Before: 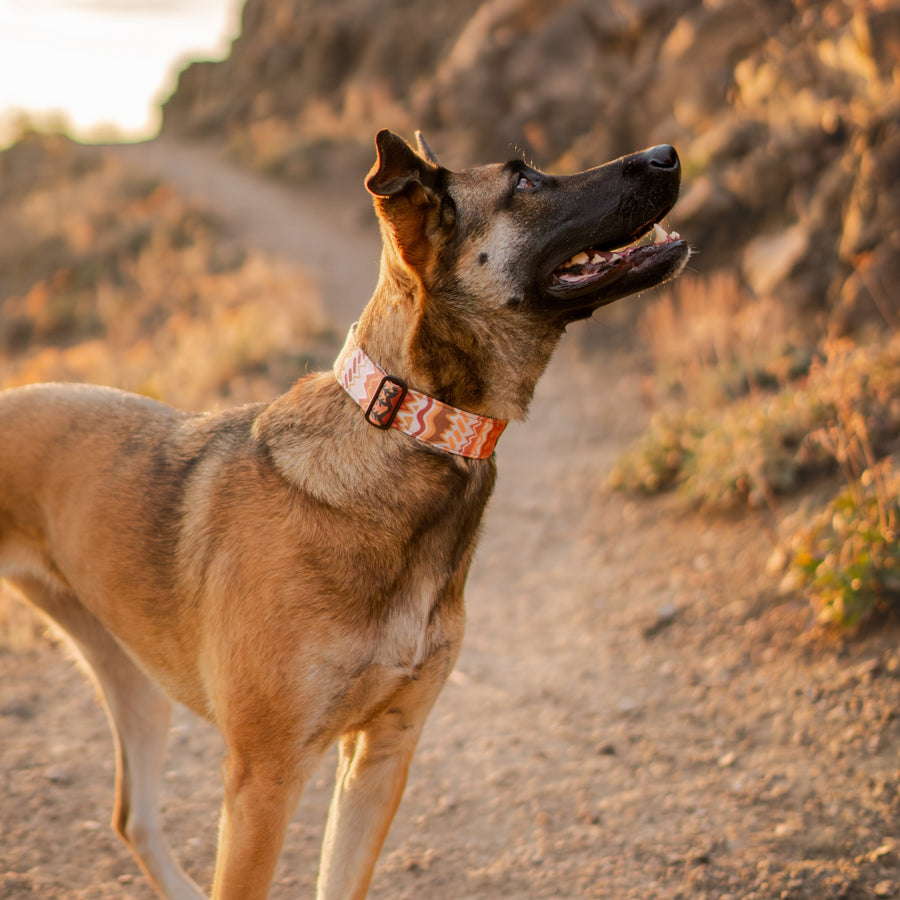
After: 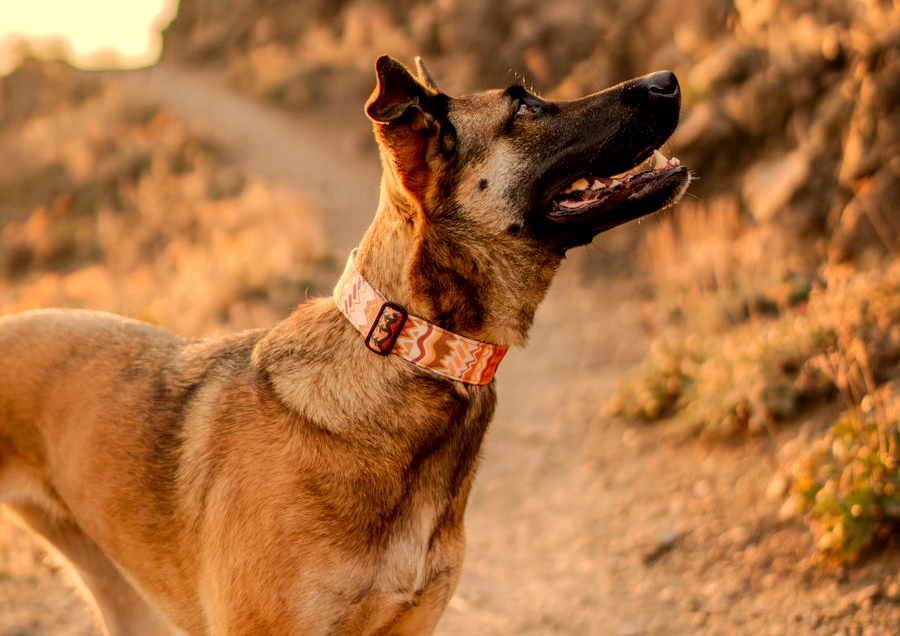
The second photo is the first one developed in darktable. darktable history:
local contrast: detail 130%
crop and rotate: top 8.293%, bottom 20.996%
tone curve: curves: ch0 [(0, 0) (0.003, 0.018) (0.011, 0.019) (0.025, 0.02) (0.044, 0.024) (0.069, 0.034) (0.1, 0.049) (0.136, 0.082) (0.177, 0.136) (0.224, 0.196) (0.277, 0.263) (0.335, 0.329) (0.399, 0.401) (0.468, 0.473) (0.543, 0.546) (0.623, 0.625) (0.709, 0.698) (0.801, 0.779) (0.898, 0.867) (1, 1)], preserve colors none
white balance: red 1.138, green 0.996, blue 0.812
